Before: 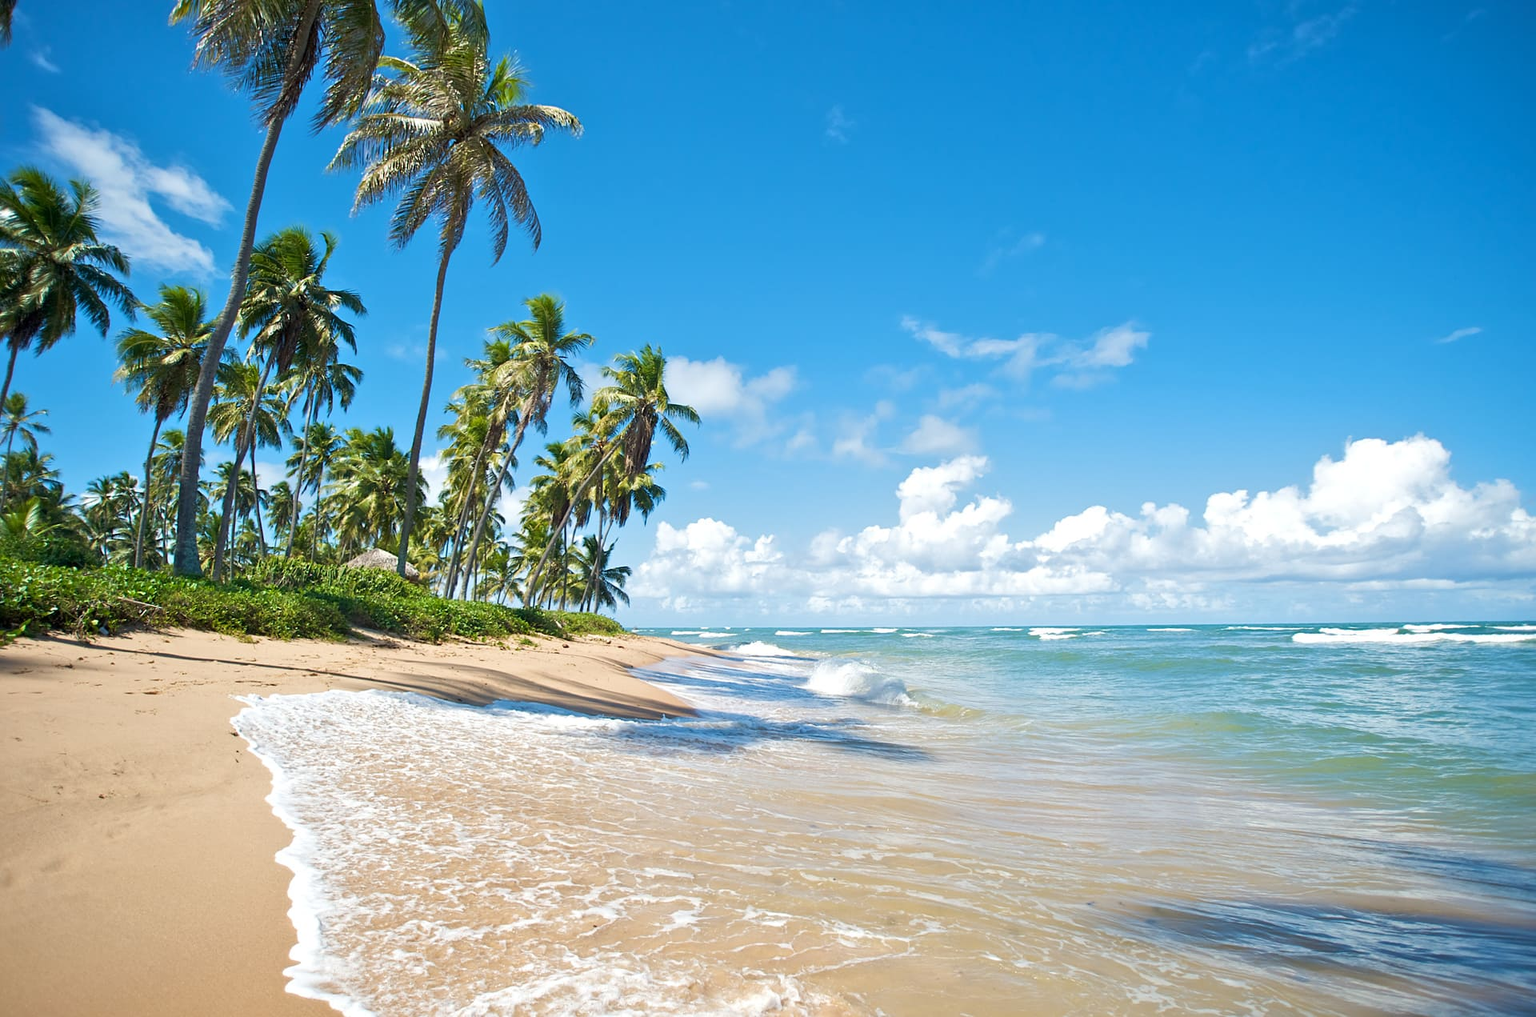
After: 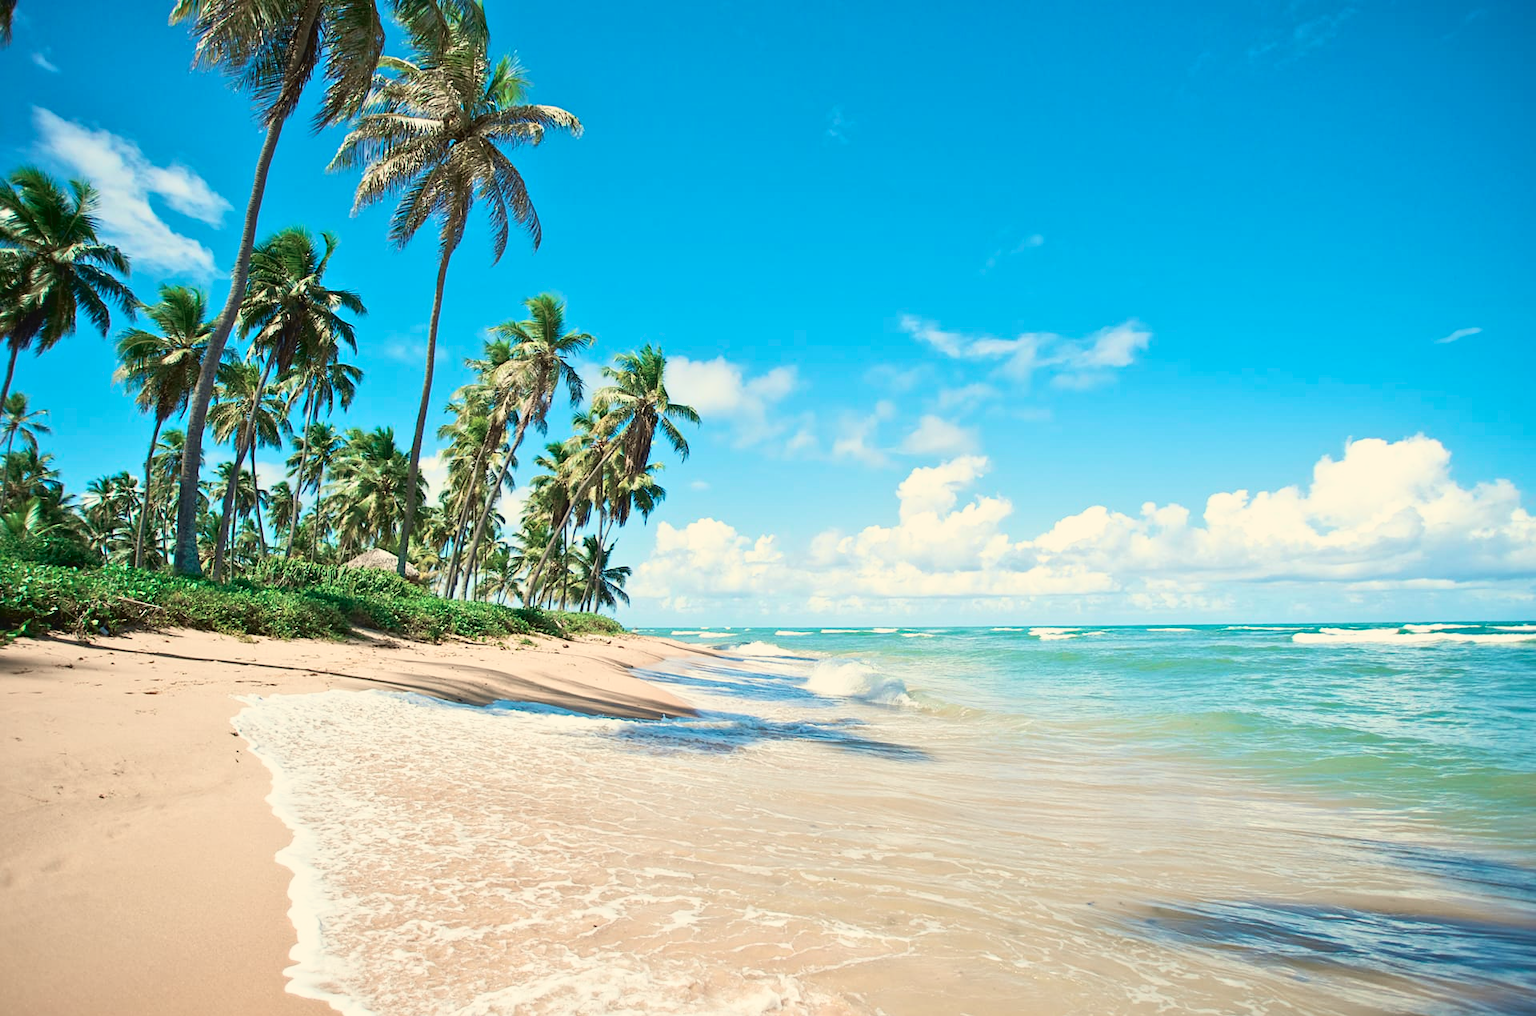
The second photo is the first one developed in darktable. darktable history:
white balance: red 1.029, blue 0.92
tone curve: curves: ch0 [(0, 0.039) (0.104, 0.094) (0.285, 0.301) (0.689, 0.764) (0.89, 0.926) (0.994, 0.971)]; ch1 [(0, 0) (0.337, 0.249) (0.437, 0.411) (0.485, 0.487) (0.515, 0.514) (0.566, 0.563) (0.641, 0.655) (1, 1)]; ch2 [(0, 0) (0.314, 0.301) (0.421, 0.411) (0.502, 0.505) (0.528, 0.54) (0.557, 0.555) (0.612, 0.583) (0.722, 0.67) (1, 1)], color space Lab, independent channels, preserve colors none
